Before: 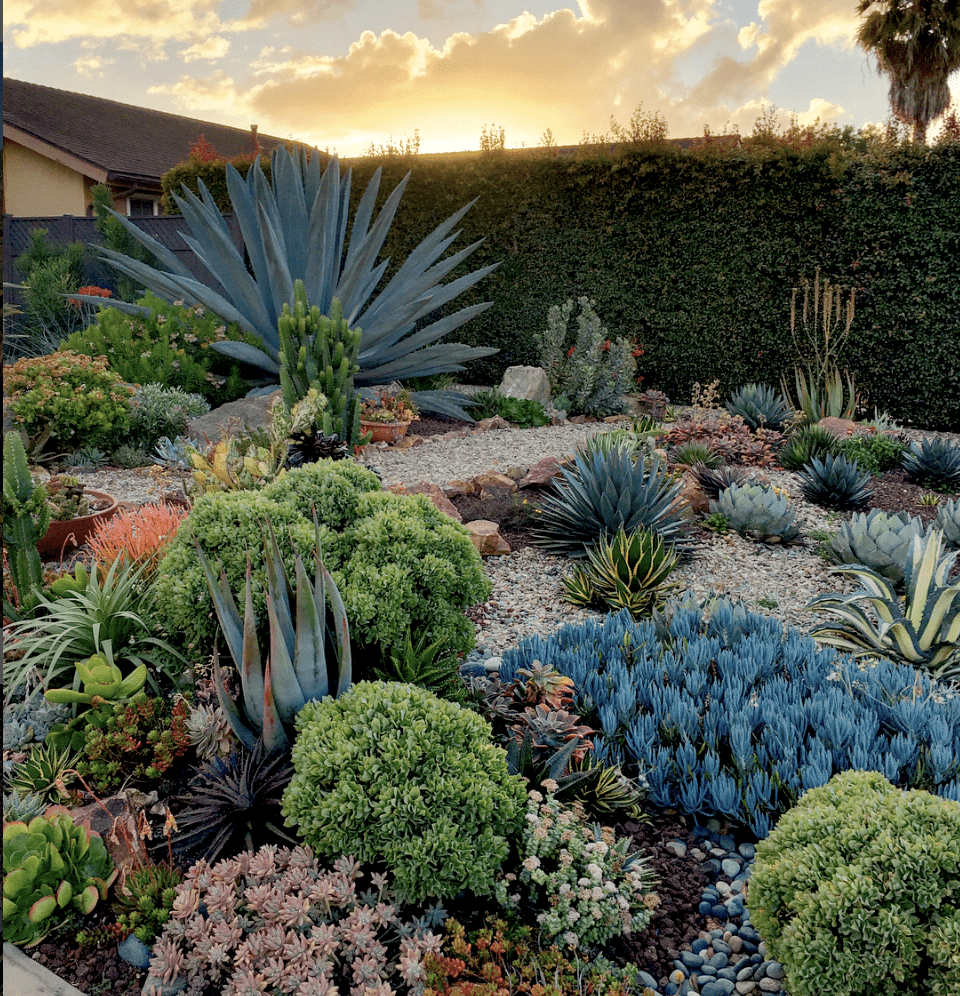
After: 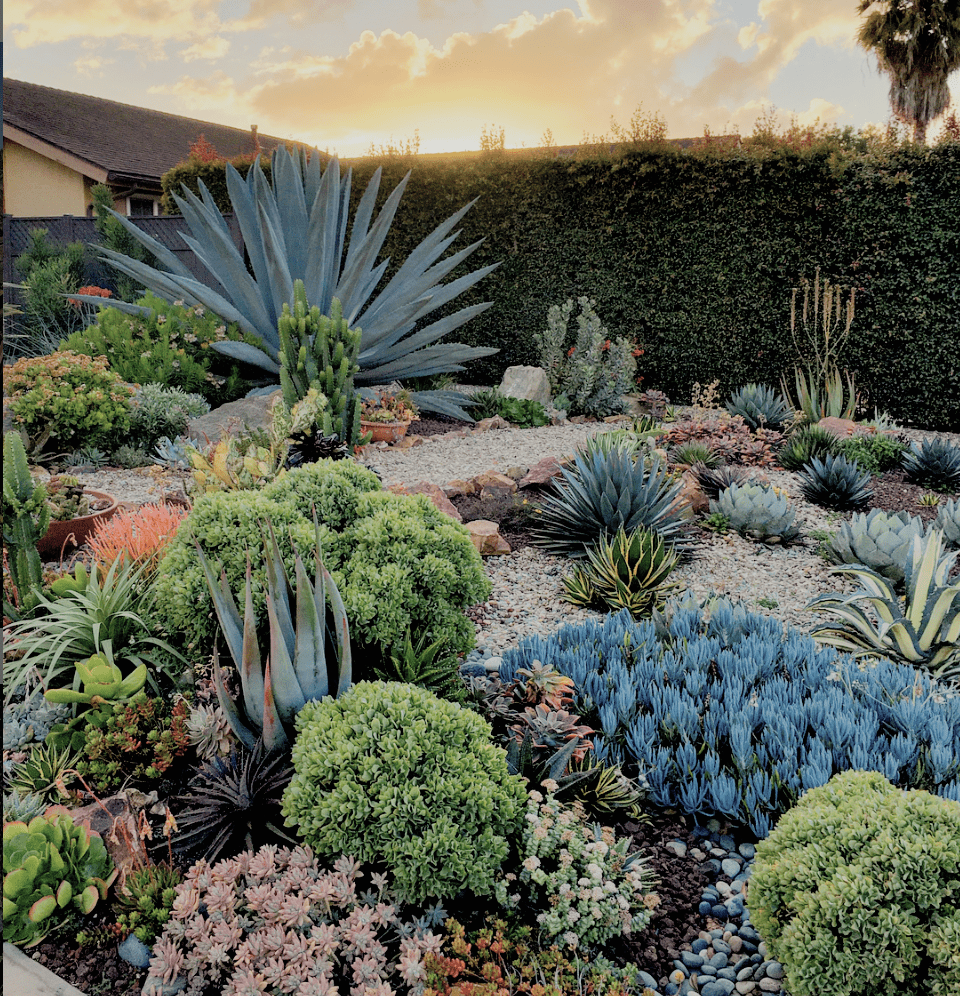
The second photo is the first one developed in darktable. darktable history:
contrast brightness saturation: brightness 0.13
filmic rgb: black relative exposure -7.65 EV, white relative exposure 4.56 EV, hardness 3.61
